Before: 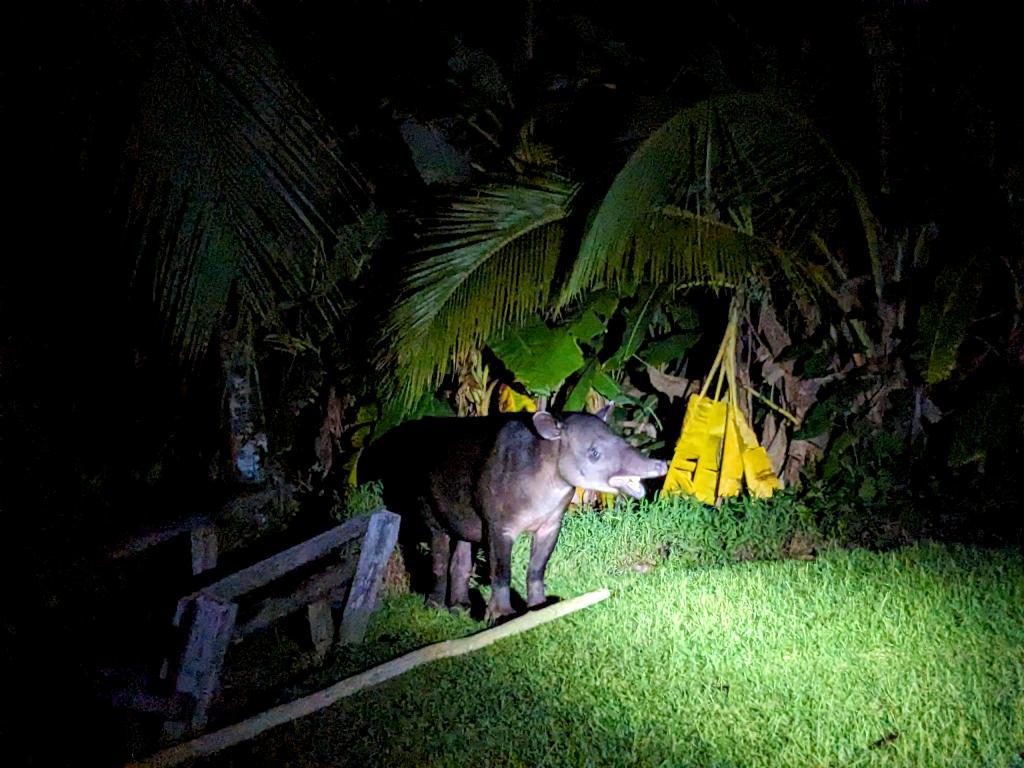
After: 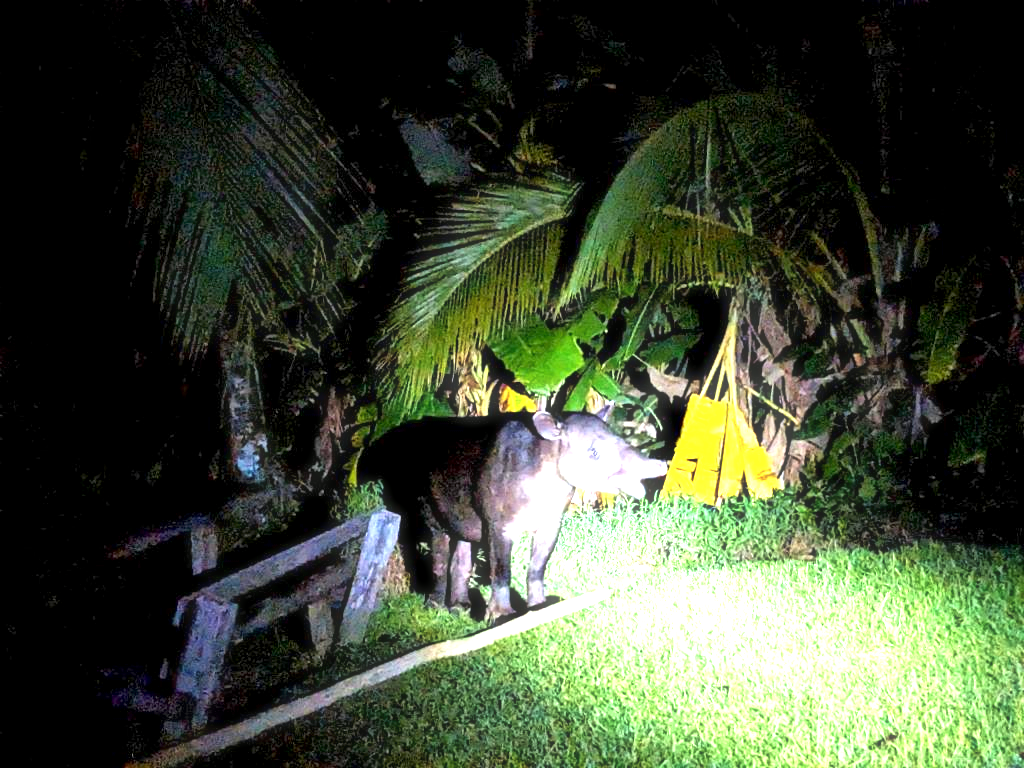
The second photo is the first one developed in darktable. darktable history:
haze removal: strength -0.1, adaptive false
exposure: black level correction 0.001, exposure 1.735 EV, compensate highlight preservation false
